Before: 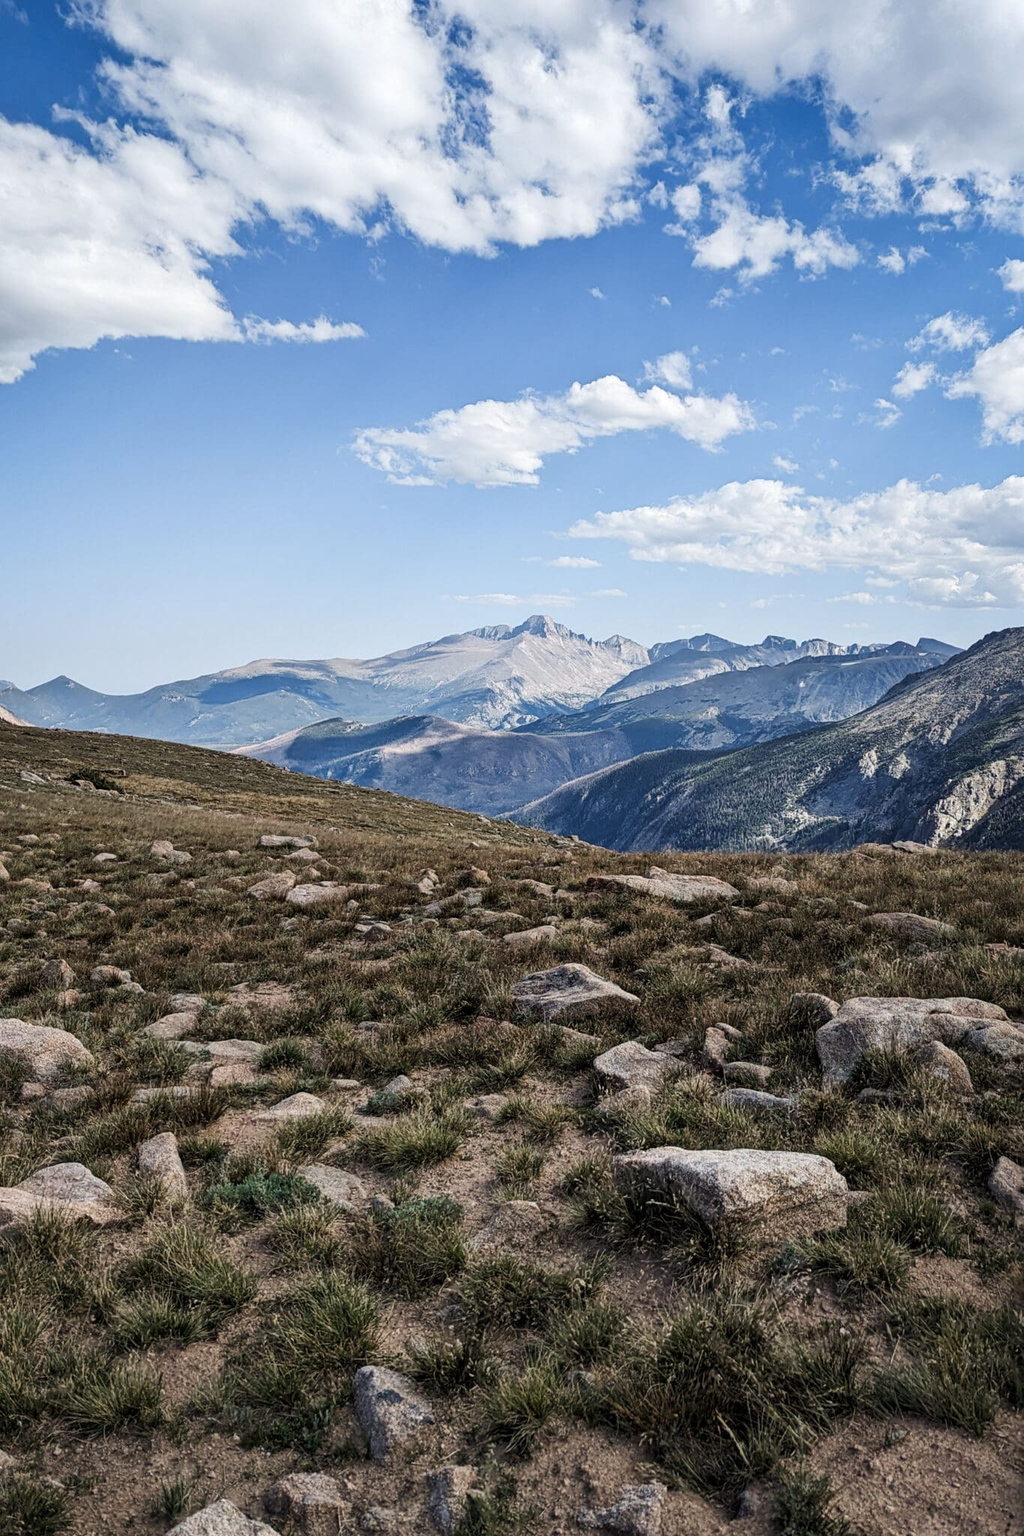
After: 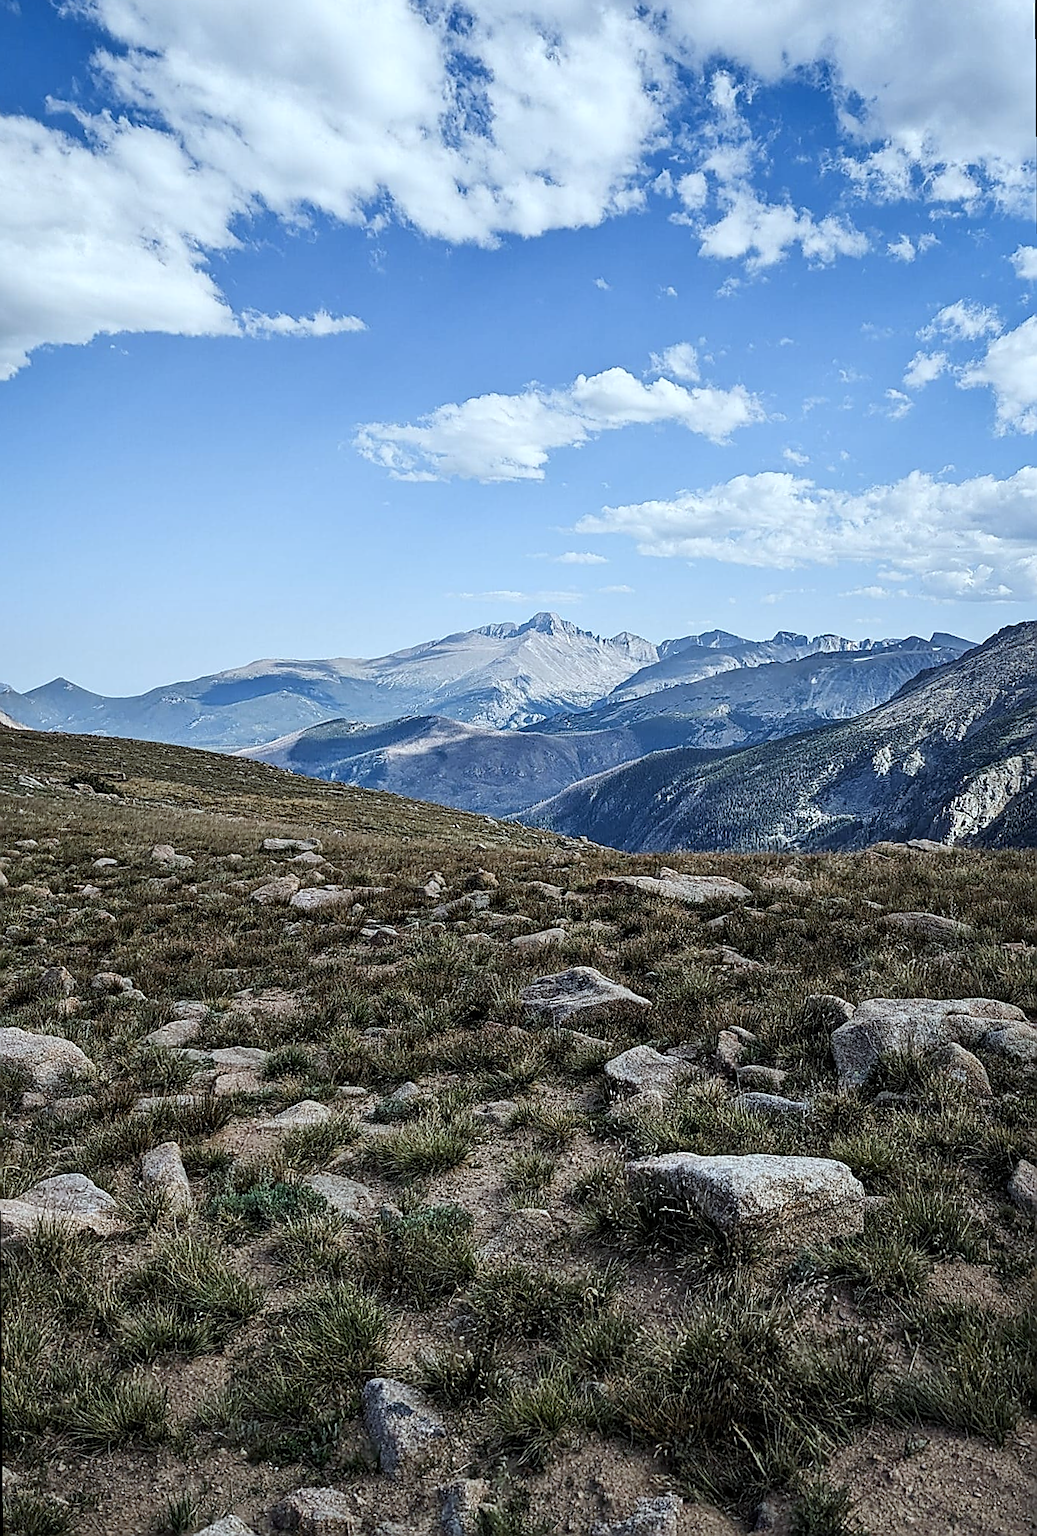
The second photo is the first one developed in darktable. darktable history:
sharpen: radius 1.4, amount 1.25, threshold 0.7
rotate and perspective: rotation -0.45°, automatic cropping original format, crop left 0.008, crop right 0.992, crop top 0.012, crop bottom 0.988
white balance: red 0.925, blue 1.046
